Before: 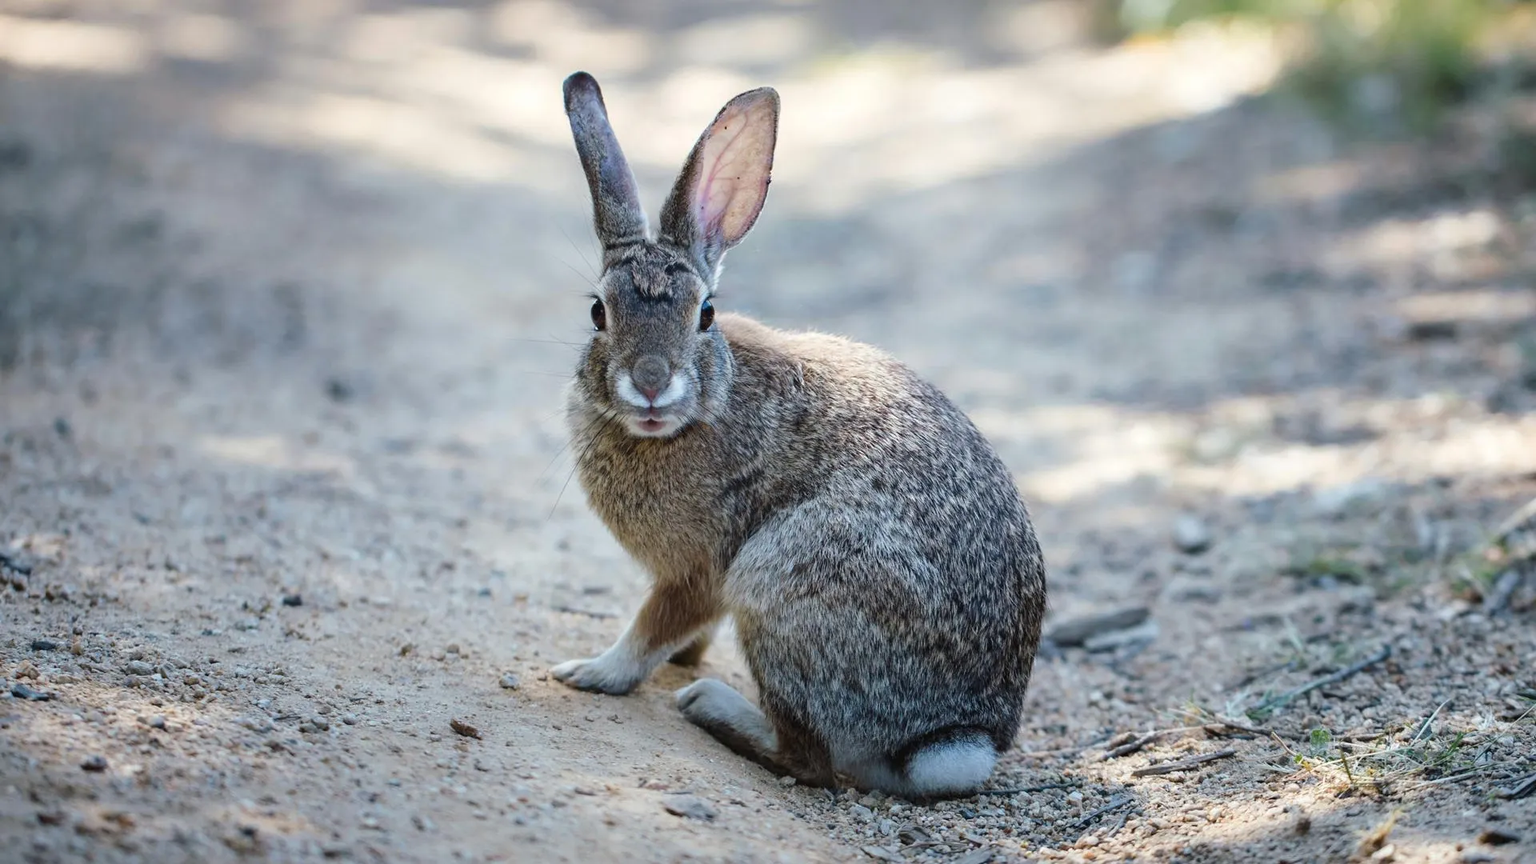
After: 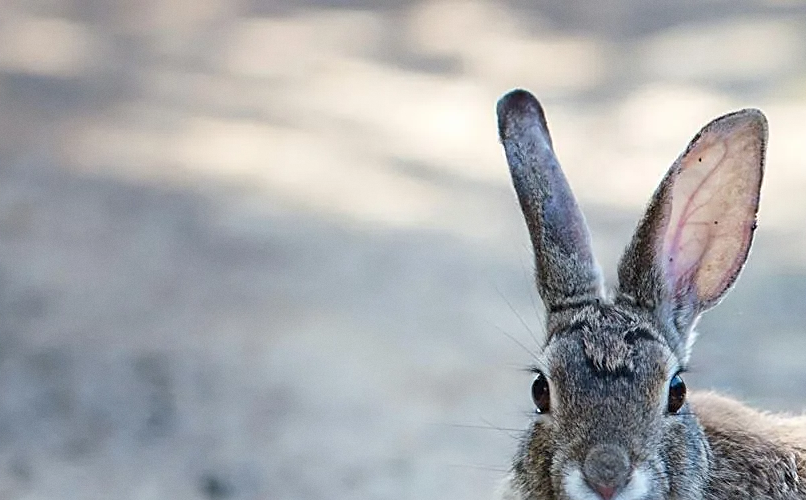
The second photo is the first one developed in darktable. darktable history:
grain: coarseness 0.09 ISO, strength 10%
crop and rotate: left 10.817%, top 0.062%, right 47.194%, bottom 53.626%
sharpen: on, module defaults
